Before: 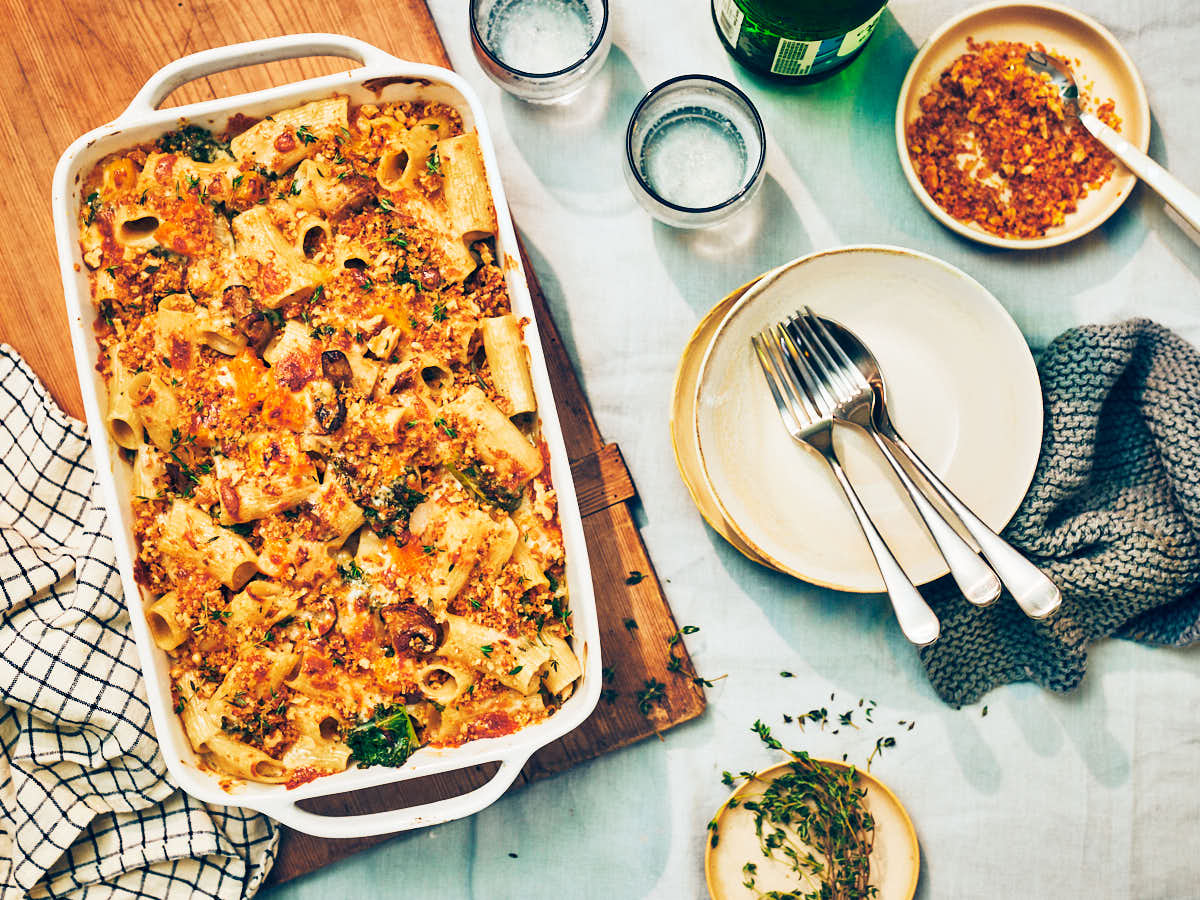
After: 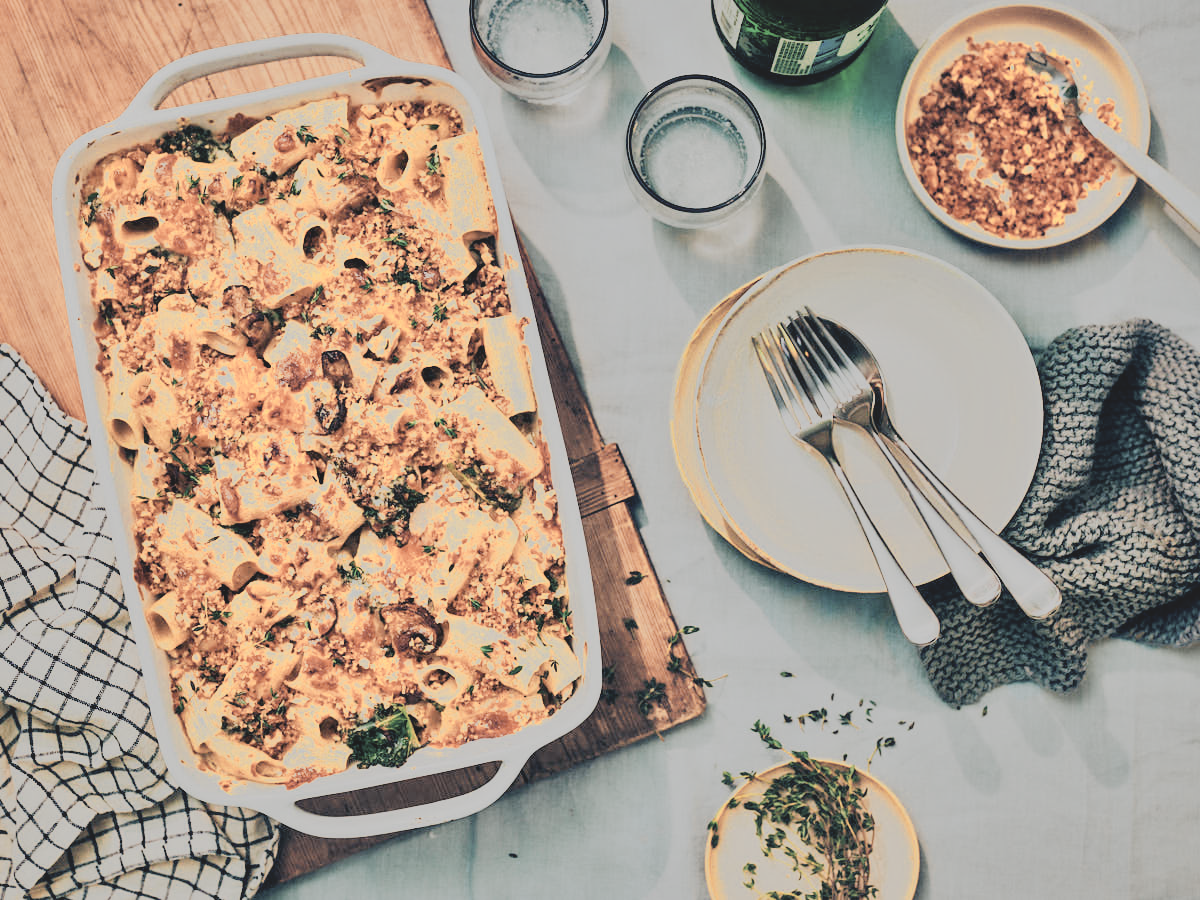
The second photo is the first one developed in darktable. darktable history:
local contrast: mode bilateral grid, contrast 20, coarseness 49, detail 132%, midtone range 0.2
contrast brightness saturation: contrast -0.255, saturation -0.445
exposure: compensate highlight preservation false
tone equalizer: -8 EV -0.452 EV, -7 EV -0.427 EV, -6 EV -0.31 EV, -5 EV -0.231 EV, -3 EV 0.222 EV, -2 EV 0.317 EV, -1 EV 0.386 EV, +0 EV 0.396 EV
filmic rgb: black relative exposure -7.17 EV, white relative exposure 5.38 EV, hardness 3.02
color zones: curves: ch0 [(0.018, 0.548) (0.197, 0.654) (0.425, 0.447) (0.605, 0.658) (0.732, 0.579)]; ch1 [(0.105, 0.531) (0.224, 0.531) (0.386, 0.39) (0.618, 0.456) (0.732, 0.456) (0.956, 0.421)]; ch2 [(0.039, 0.583) (0.215, 0.465) (0.399, 0.544) (0.465, 0.548) (0.614, 0.447) (0.724, 0.43) (0.882, 0.623) (0.956, 0.632)]
